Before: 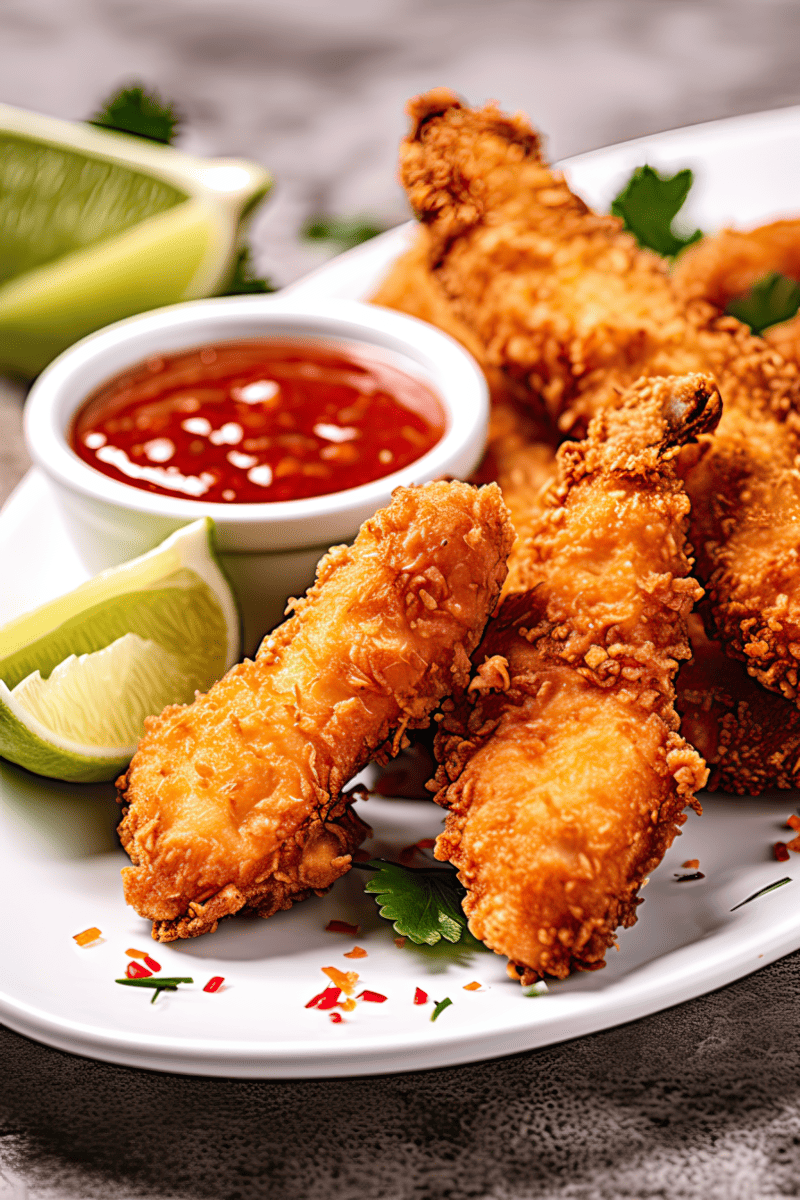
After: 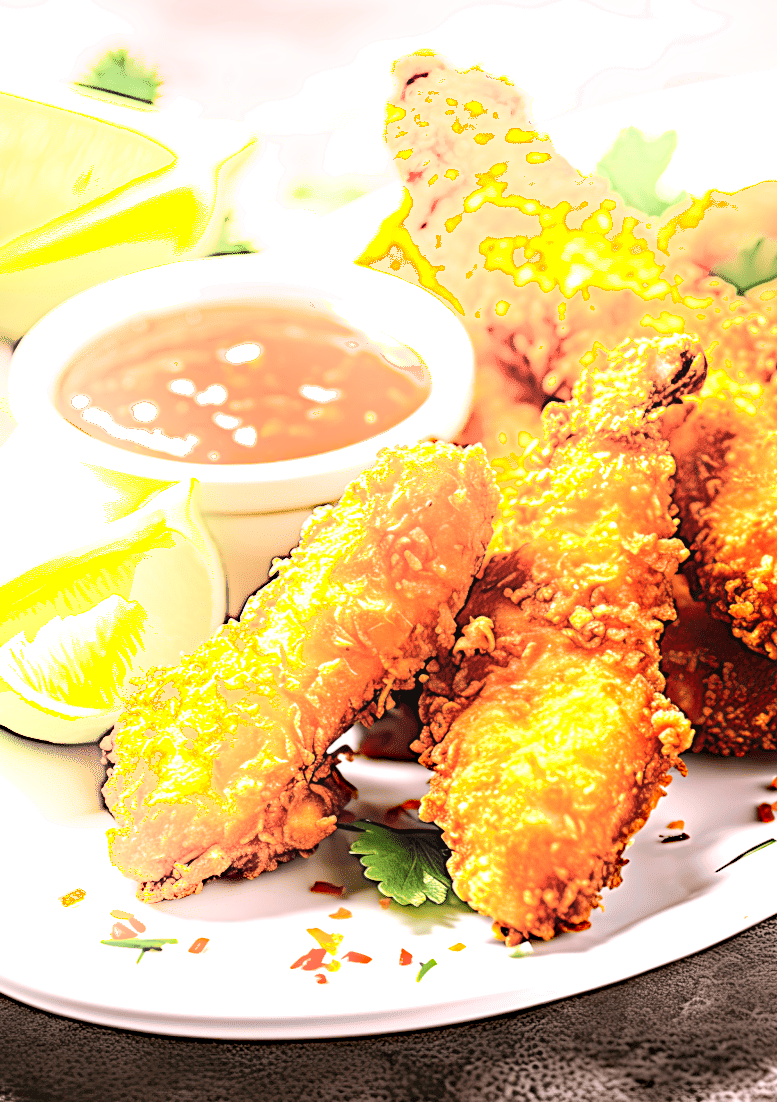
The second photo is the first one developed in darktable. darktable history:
exposure: black level correction 0, exposure 1.294 EV, compensate exposure bias true, compensate highlight preservation false
crop: left 1.935%, top 3.261%, right 0.896%, bottom 4.844%
shadows and highlights: highlights 72.53, soften with gaussian
haze removal: strength 0.277, distance 0.25, adaptive false
